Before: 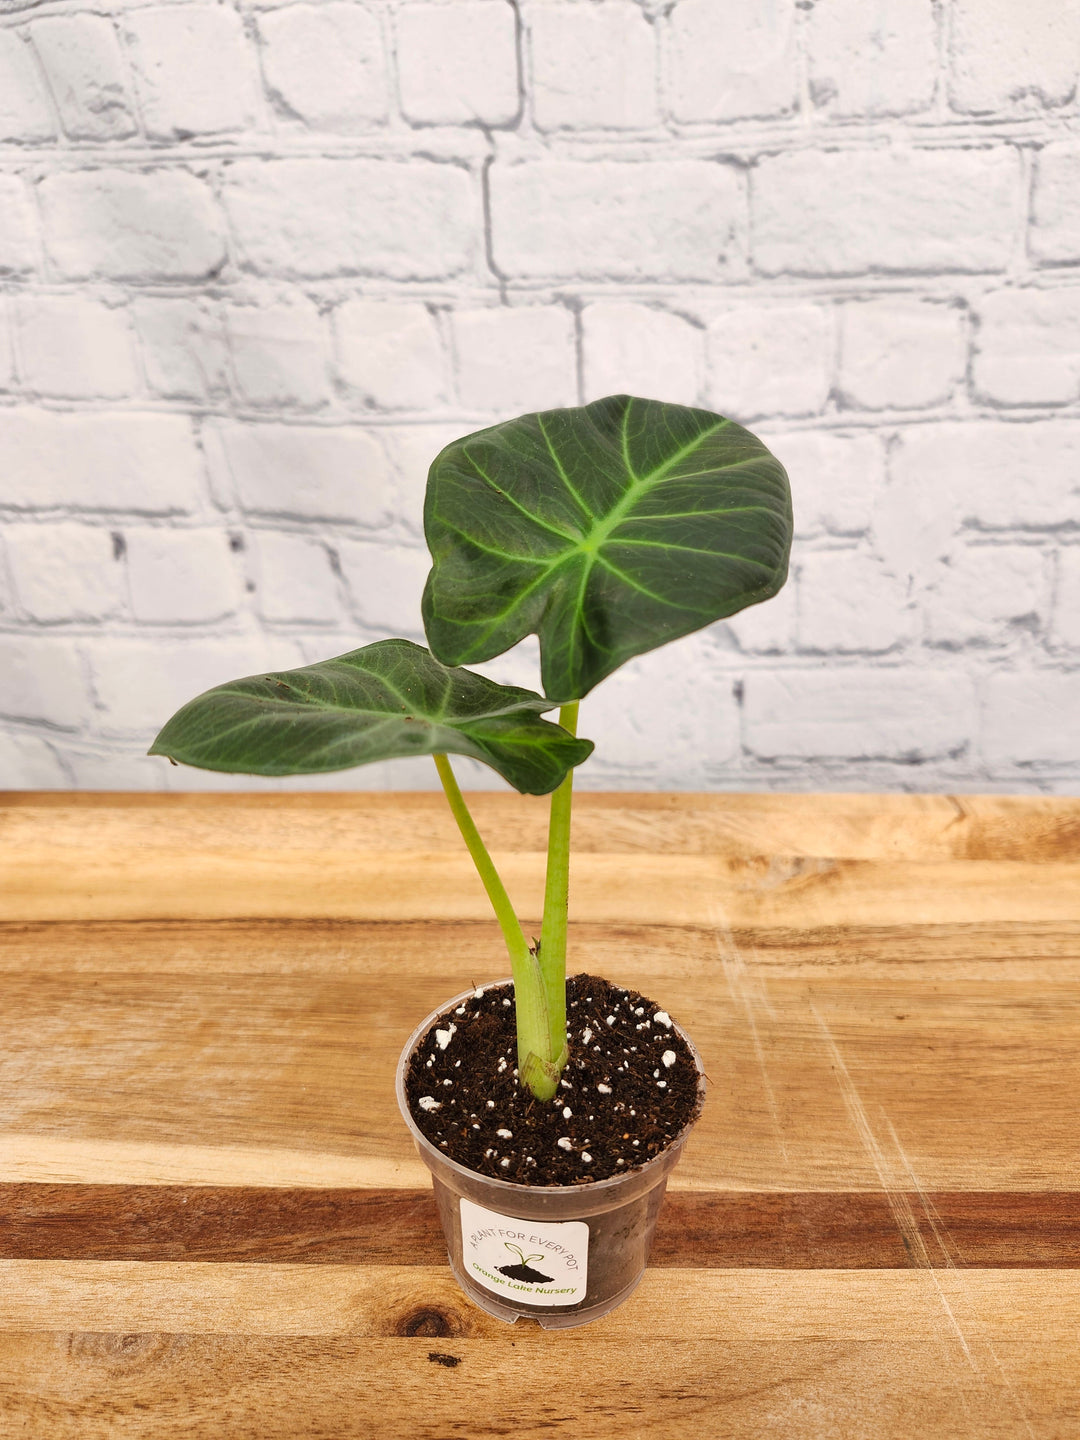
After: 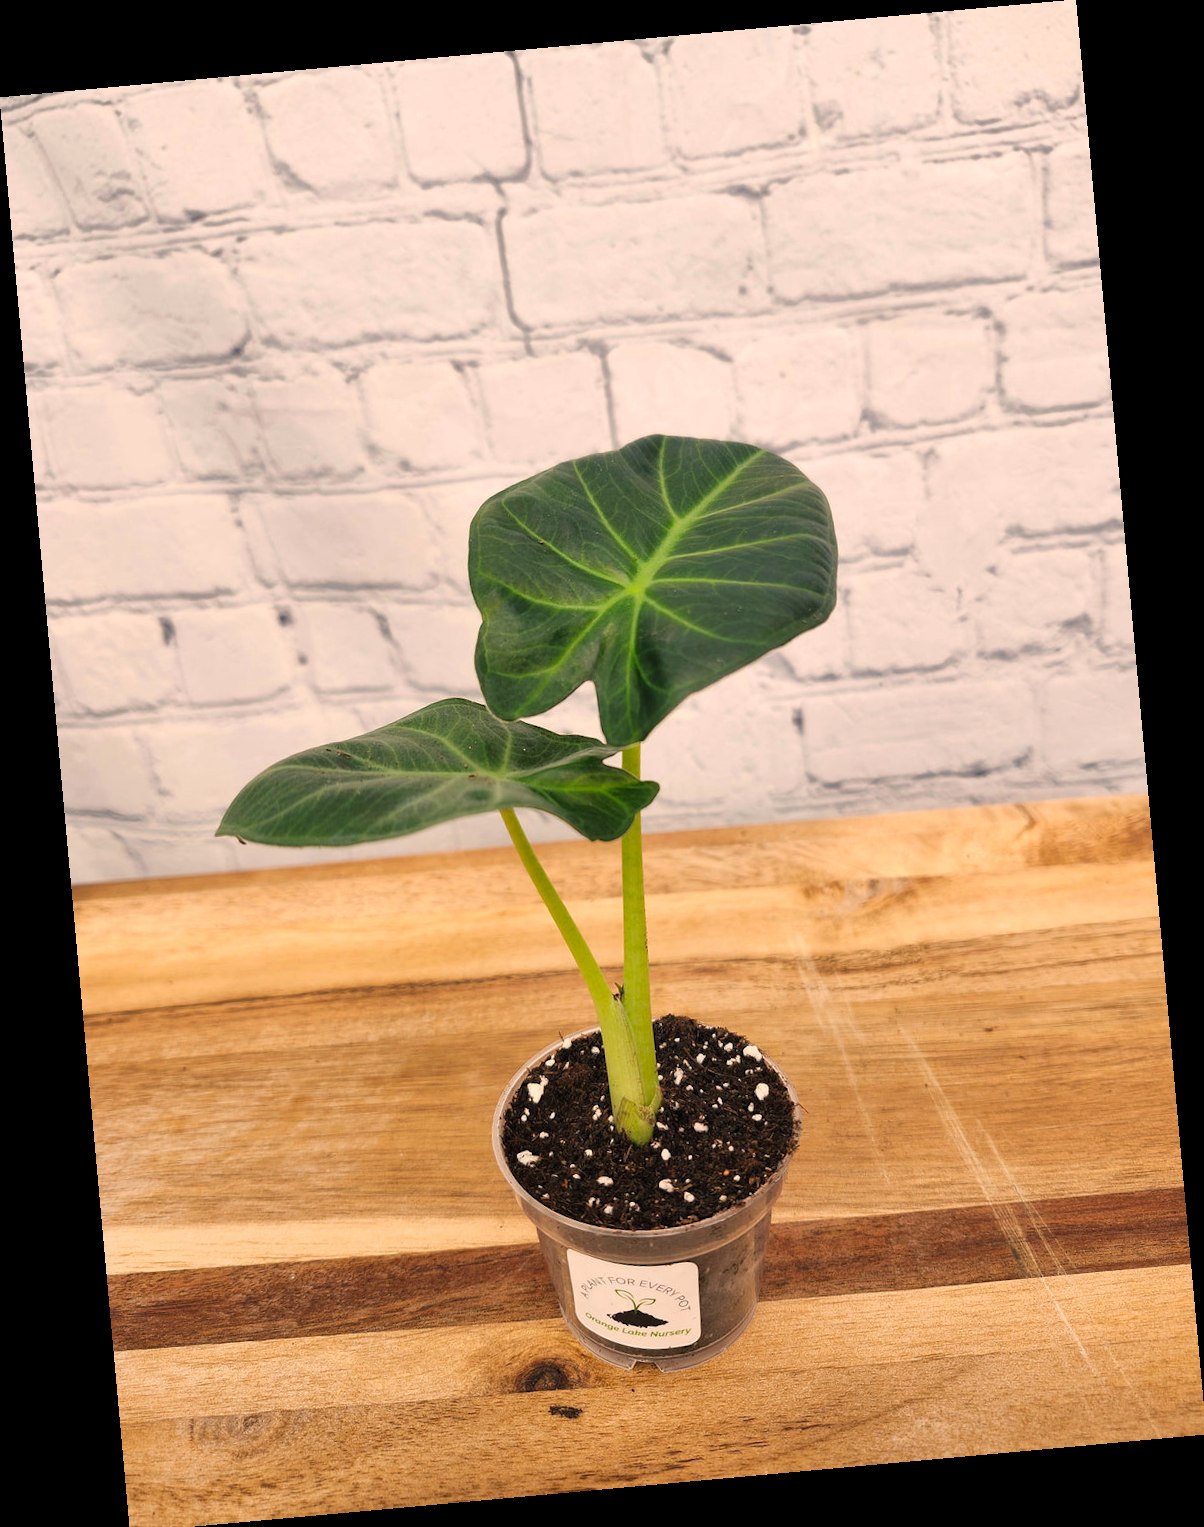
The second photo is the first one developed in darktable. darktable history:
color balance rgb: shadows lift › chroma 5.41%, shadows lift › hue 240°, highlights gain › chroma 3.74%, highlights gain › hue 60°, saturation formula JzAzBz (2021)
crop: top 0.05%, bottom 0.098%
rotate and perspective: rotation -5.2°, automatic cropping off
